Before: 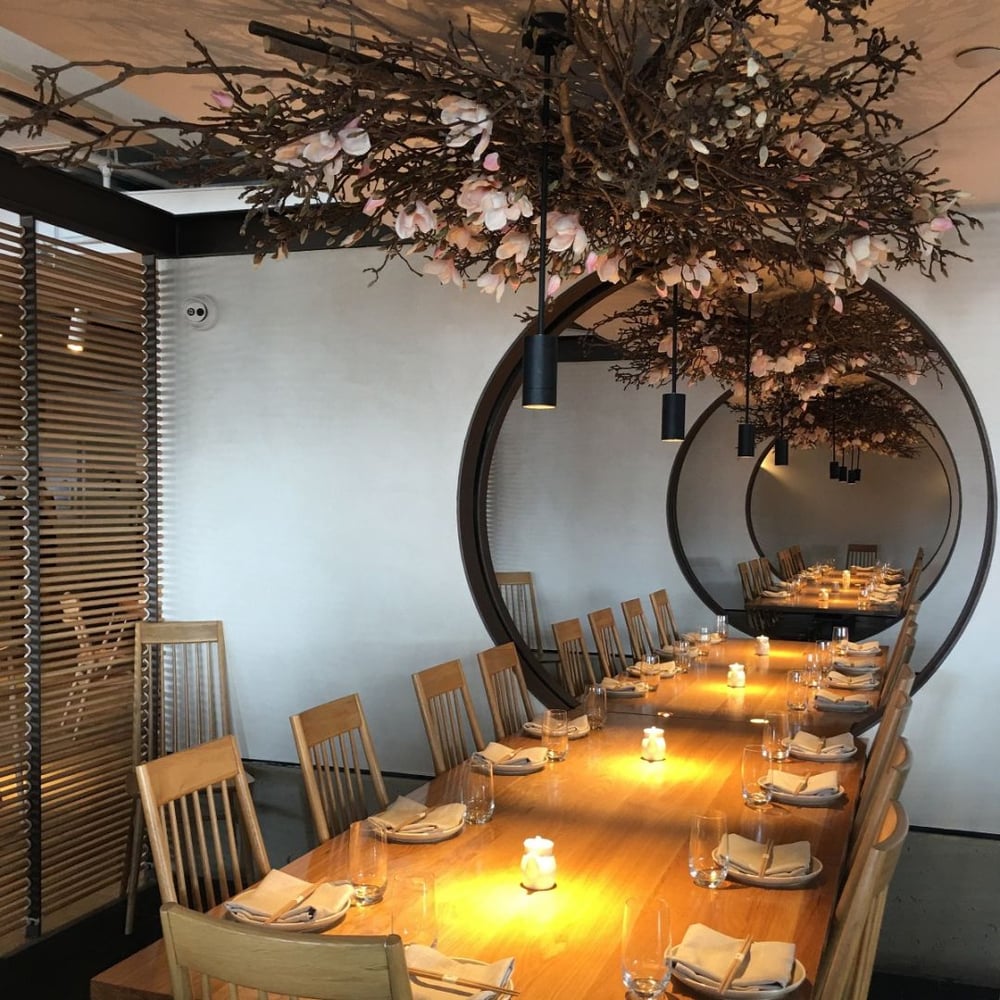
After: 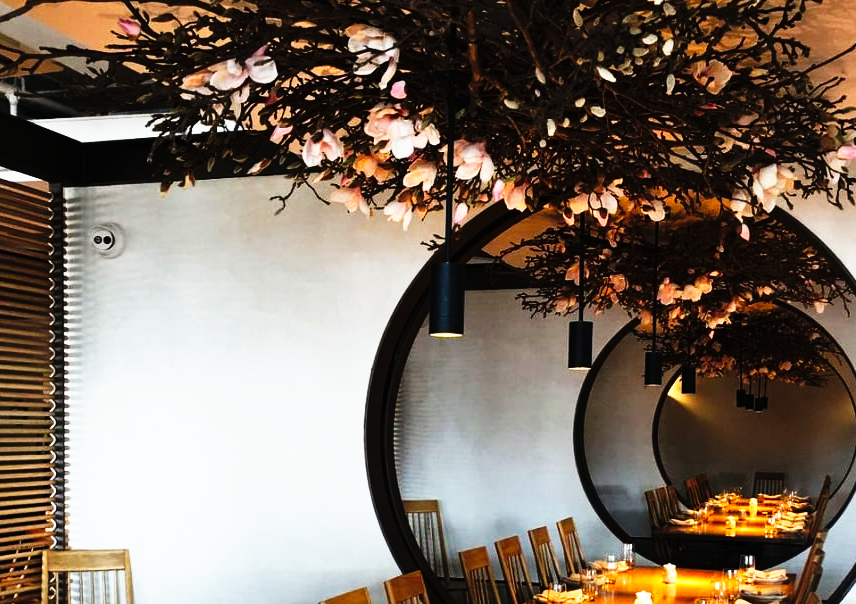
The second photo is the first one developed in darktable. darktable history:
tone curve: curves: ch0 [(0, 0) (0.003, 0.003) (0.011, 0.006) (0.025, 0.01) (0.044, 0.015) (0.069, 0.02) (0.1, 0.027) (0.136, 0.036) (0.177, 0.05) (0.224, 0.07) (0.277, 0.12) (0.335, 0.208) (0.399, 0.334) (0.468, 0.473) (0.543, 0.636) (0.623, 0.795) (0.709, 0.907) (0.801, 0.97) (0.898, 0.989) (1, 1)], preserve colors none
crop and rotate: left 9.345%, top 7.22%, right 4.982%, bottom 32.331%
